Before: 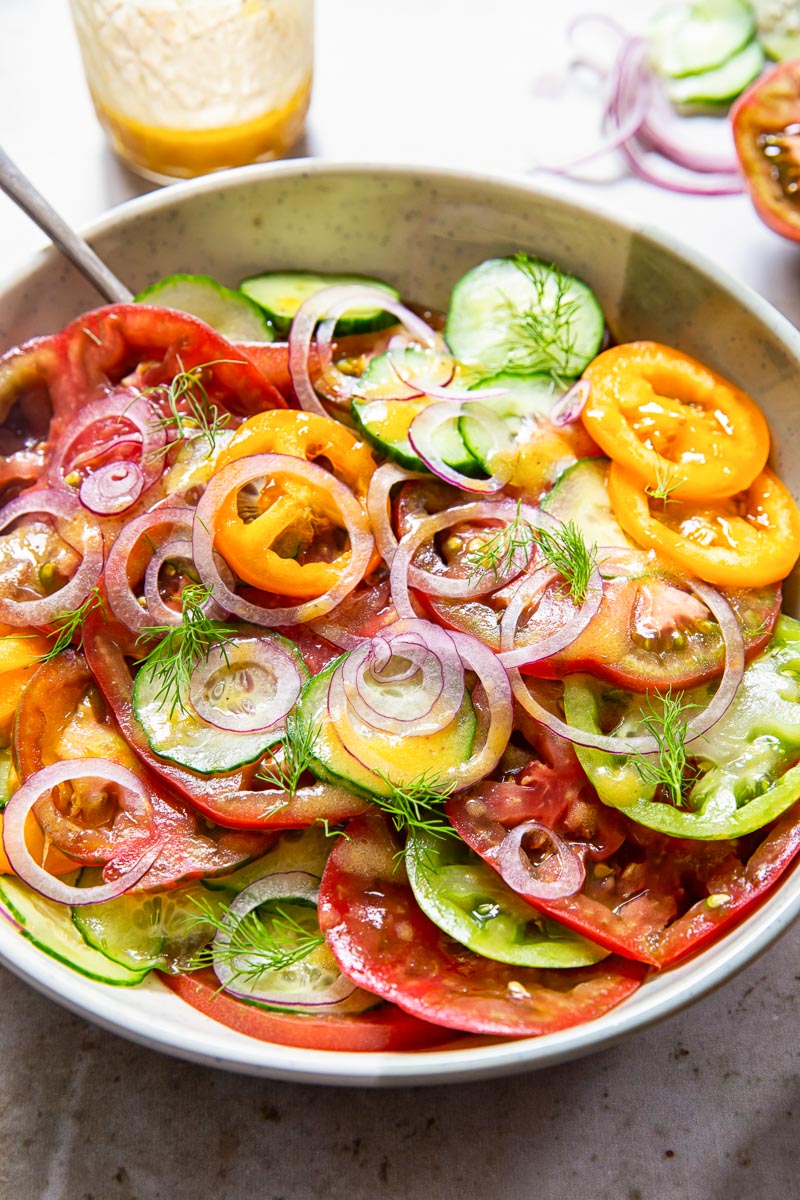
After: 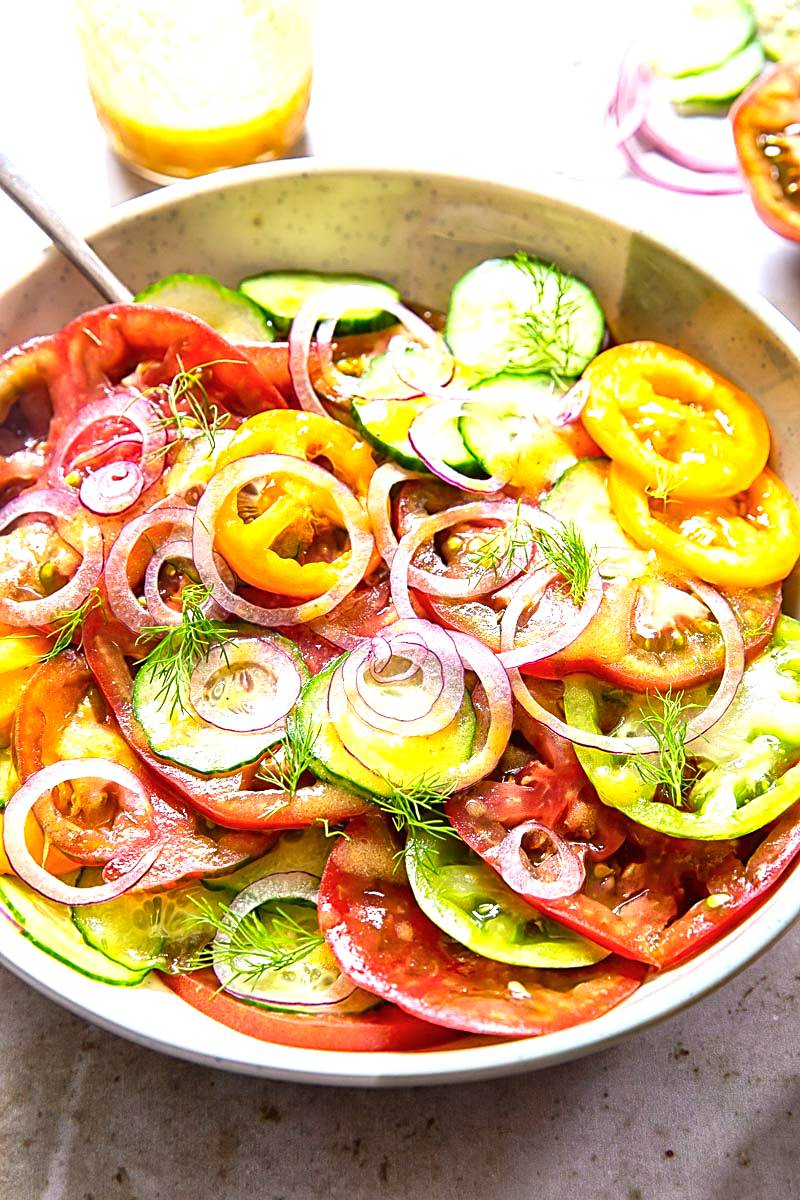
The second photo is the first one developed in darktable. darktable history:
exposure: black level correction 0, exposure 0.701 EV, compensate highlight preservation false
sharpen: on, module defaults
color balance rgb: perceptual saturation grading › global saturation 0.768%, global vibrance 20%
